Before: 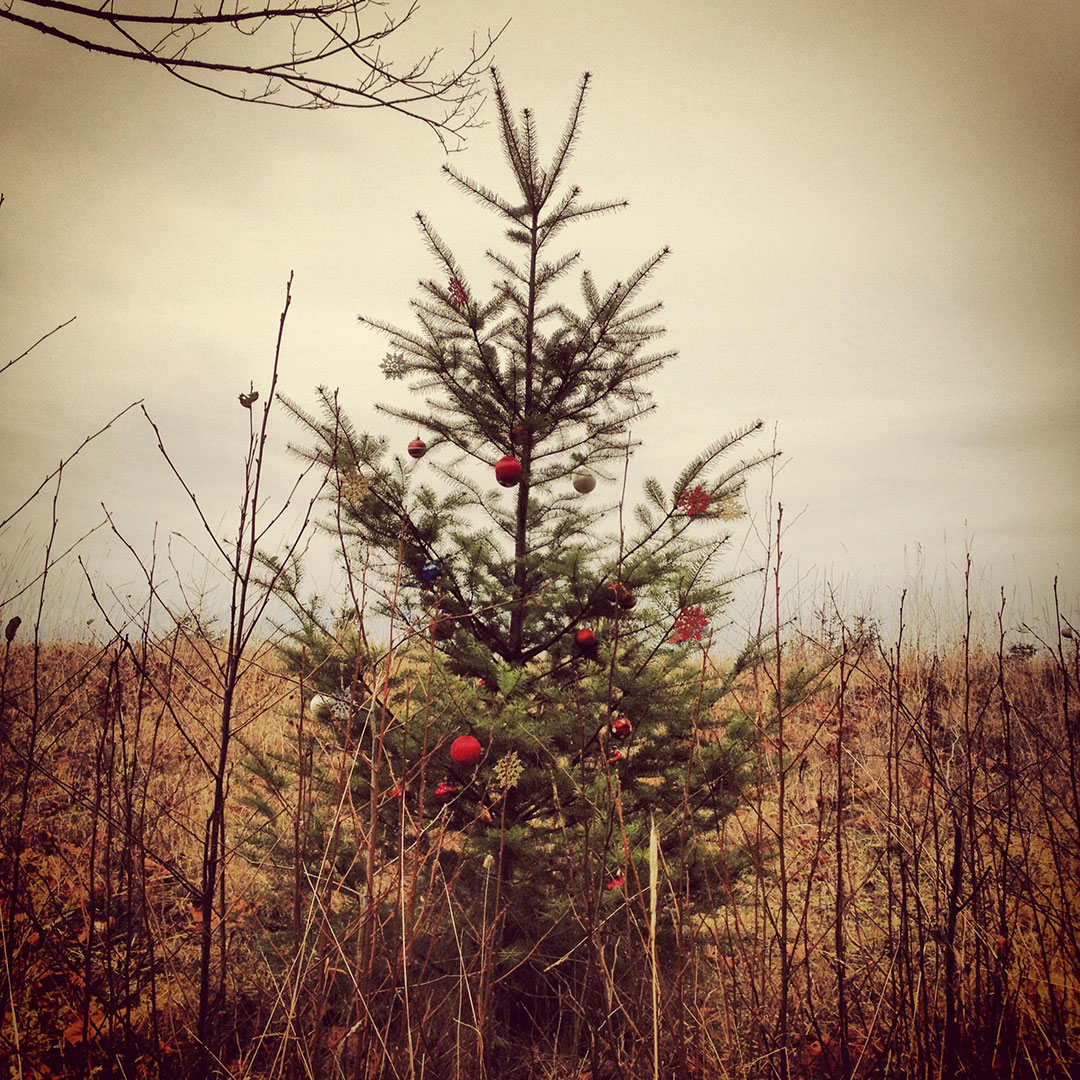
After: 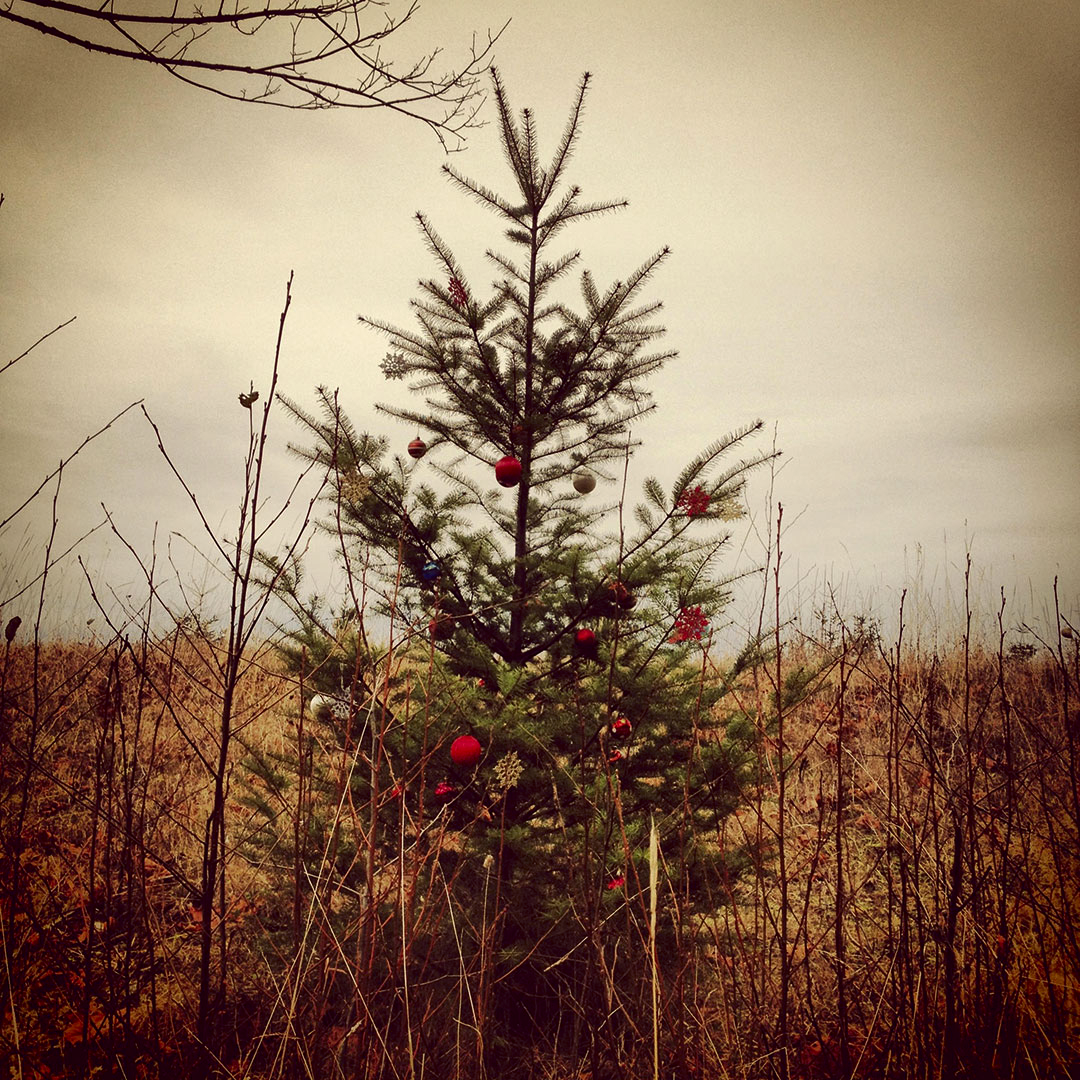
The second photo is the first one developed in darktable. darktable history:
contrast brightness saturation: contrast 0.068, brightness -0.132, saturation 0.057
